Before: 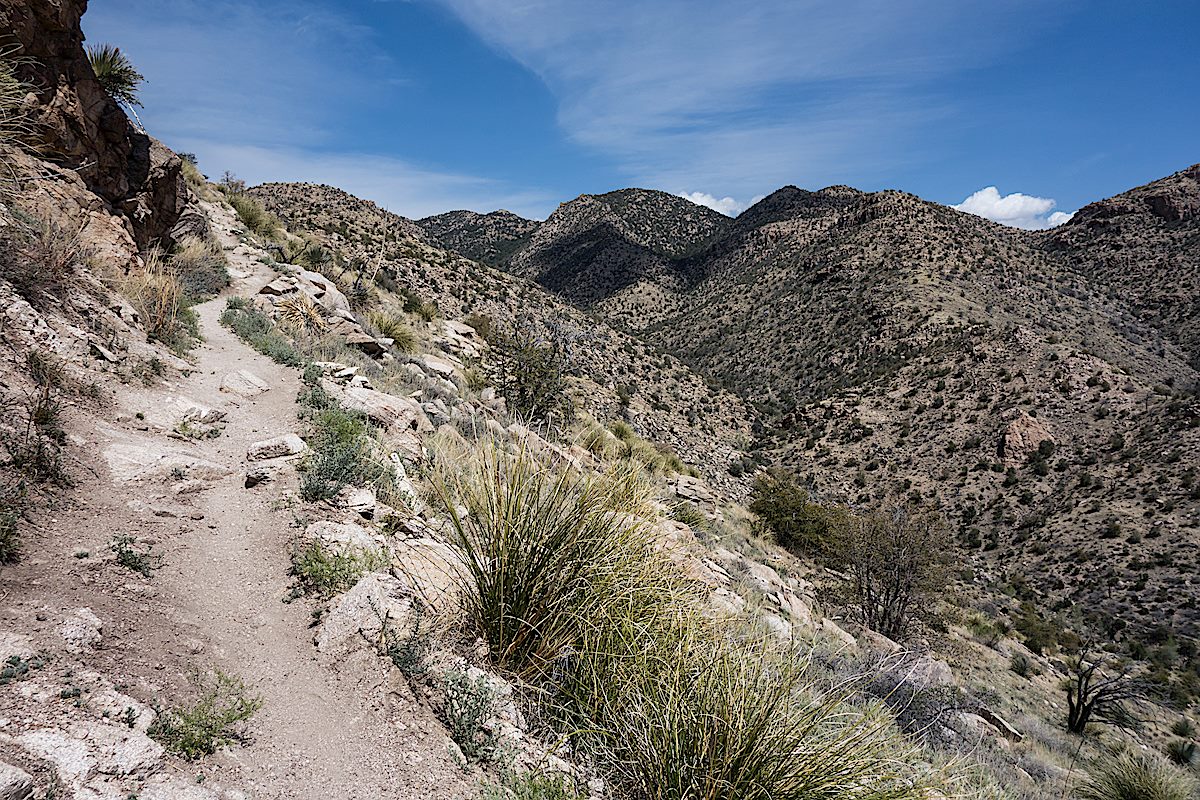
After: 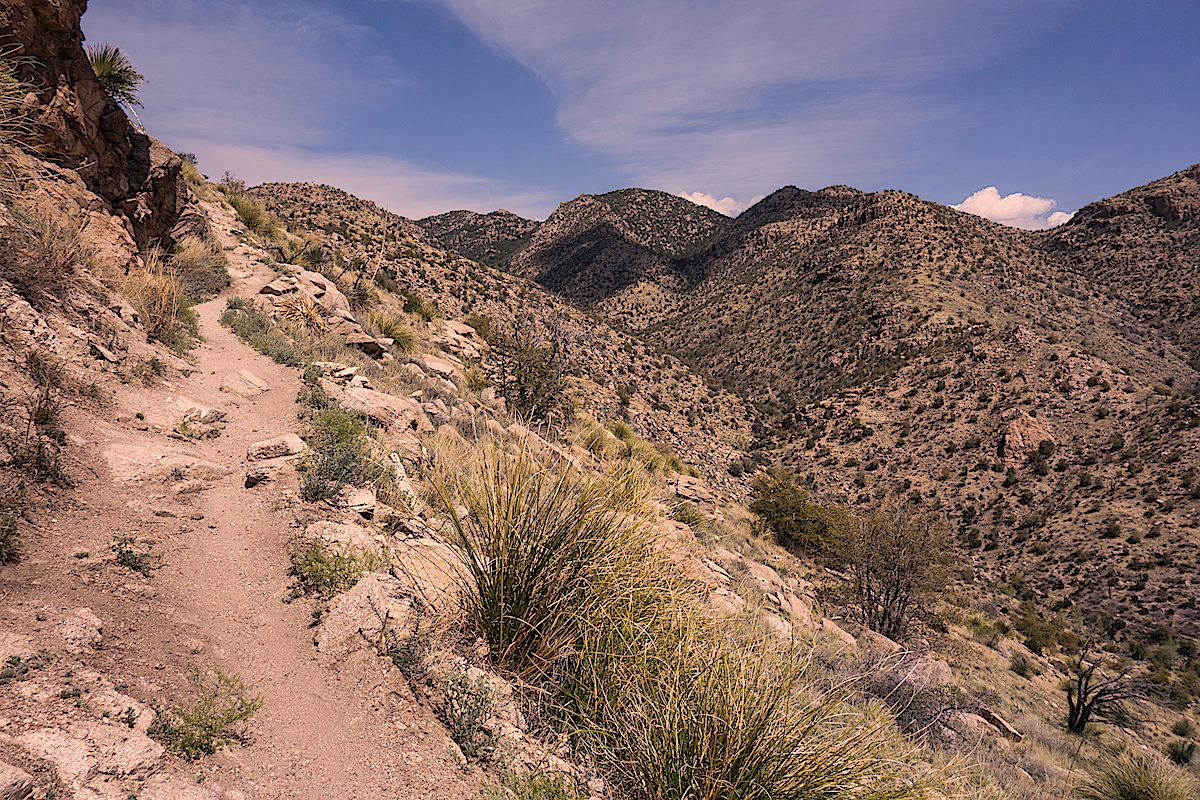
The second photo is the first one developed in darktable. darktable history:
shadows and highlights: on, module defaults
color correction: highlights a* 17.88, highlights b* 18.79
